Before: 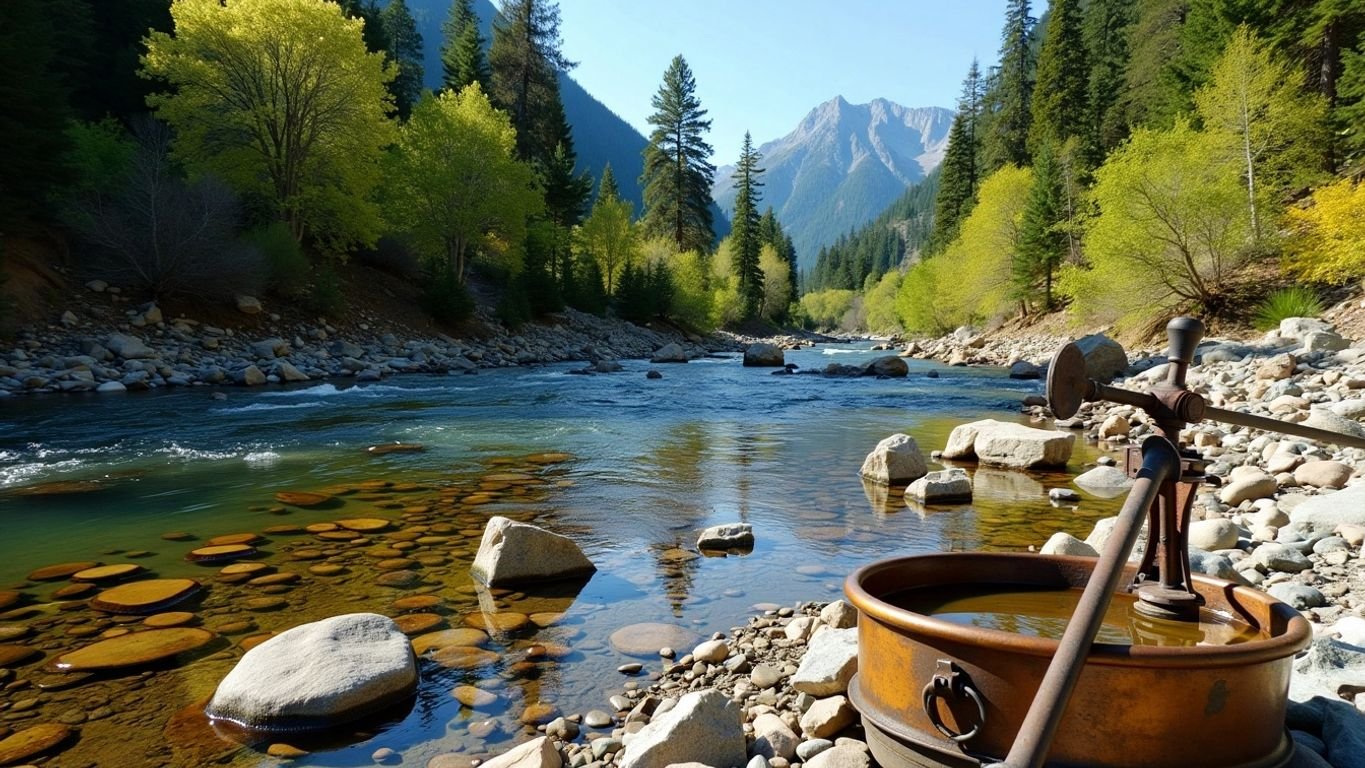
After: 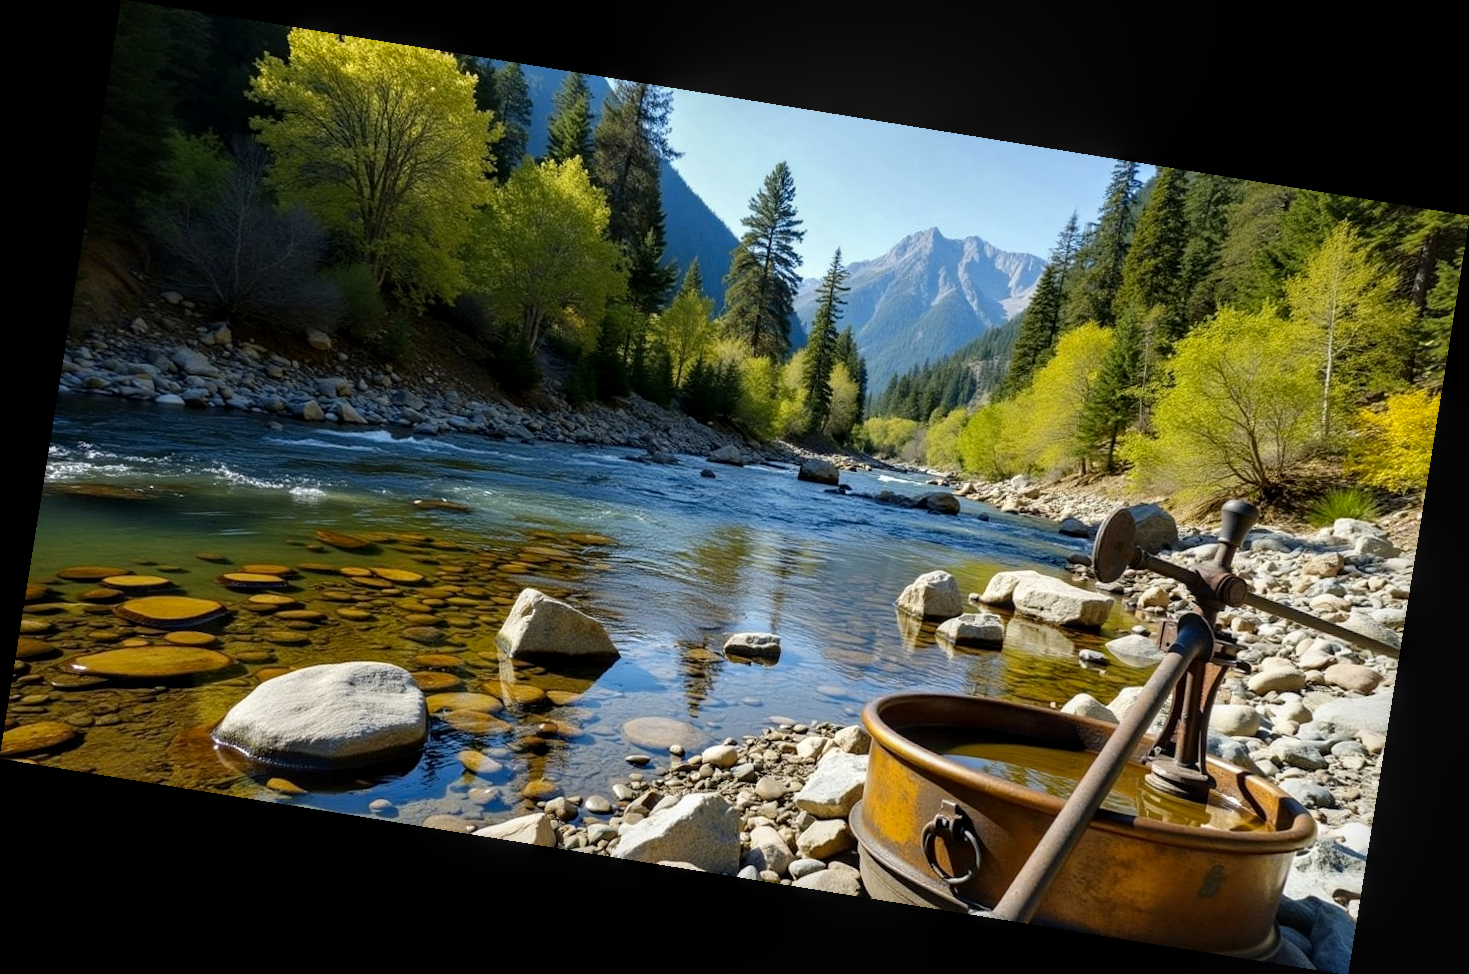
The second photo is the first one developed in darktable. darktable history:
levels: mode automatic, black 0.023%, white 99.97%, levels [0.062, 0.494, 0.925]
rotate and perspective: rotation 9.12°, automatic cropping off
local contrast: on, module defaults
color contrast: green-magenta contrast 0.8, blue-yellow contrast 1.1, unbound 0
